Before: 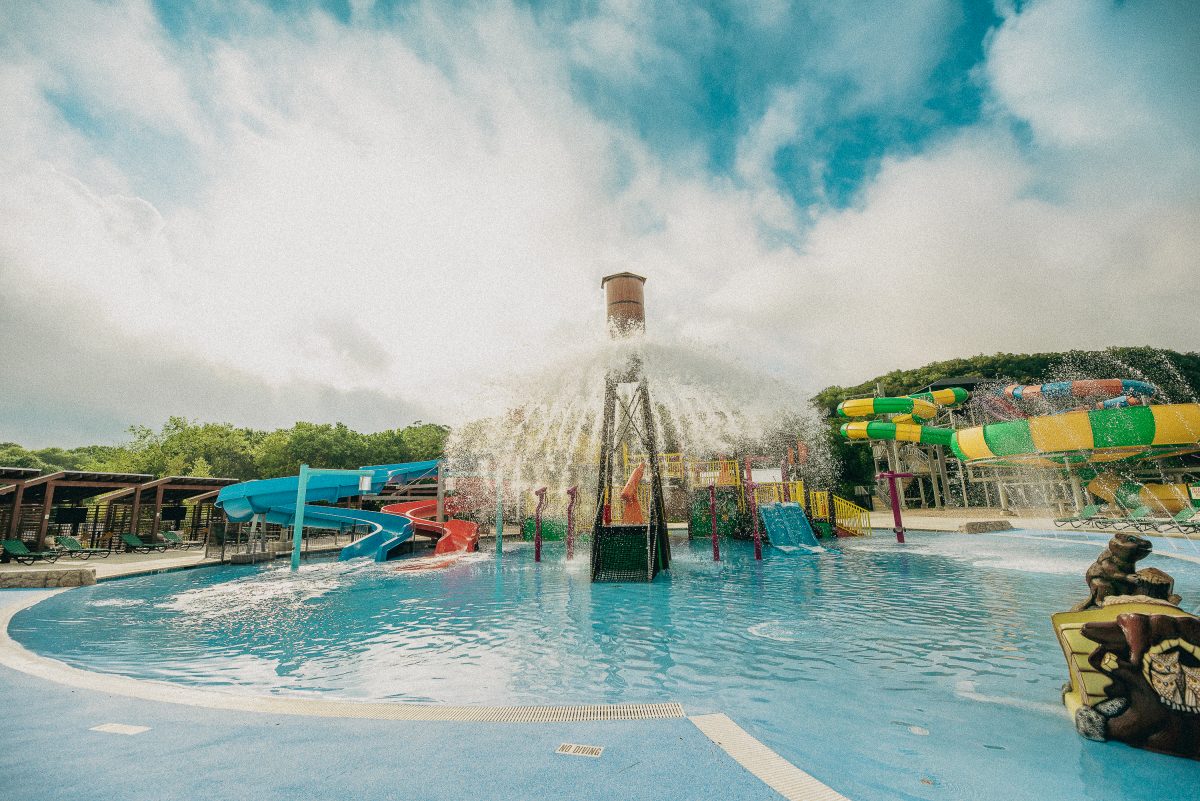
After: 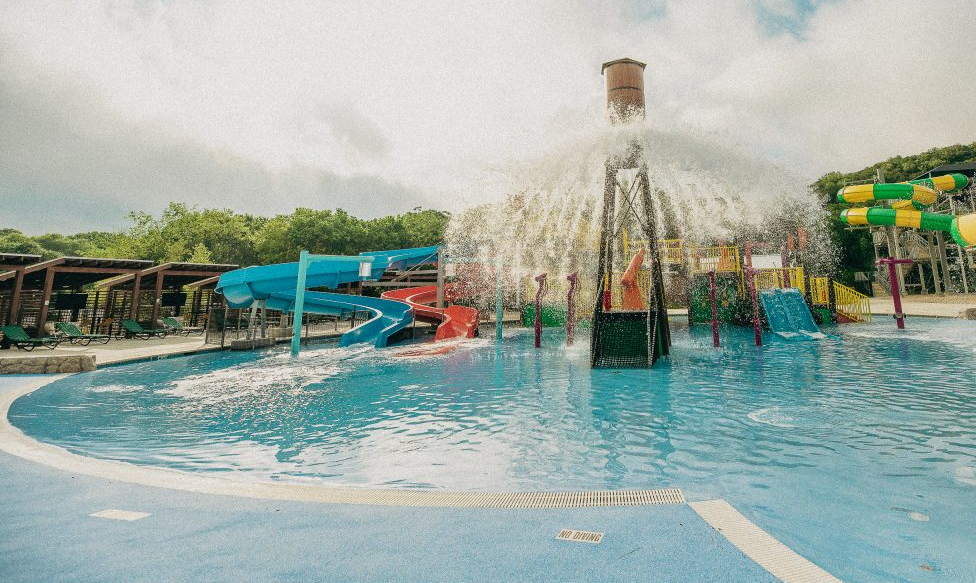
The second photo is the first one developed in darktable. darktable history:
crop: top 26.749%, right 17.943%
